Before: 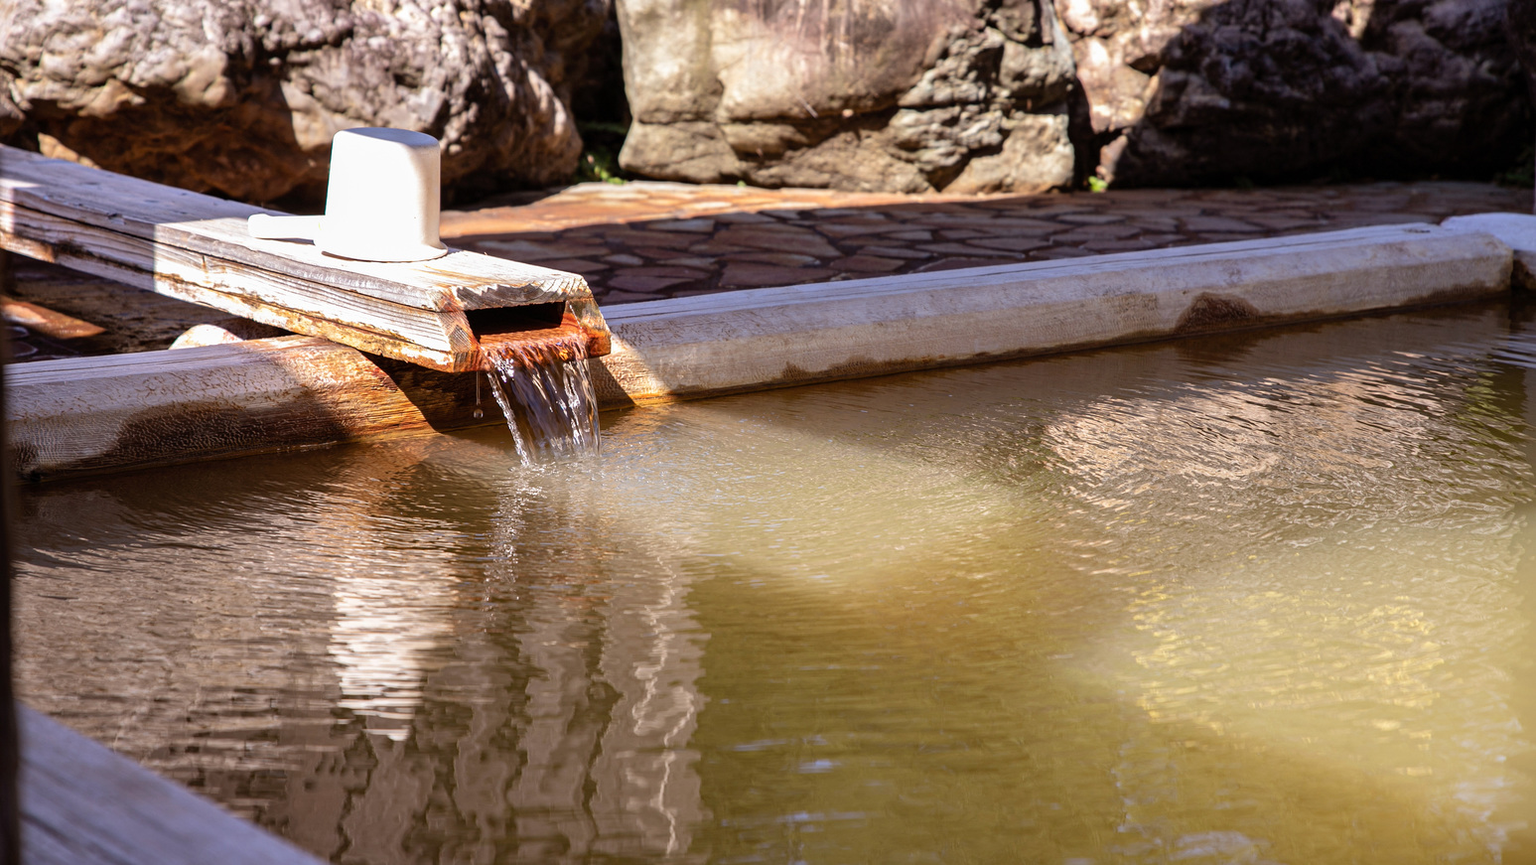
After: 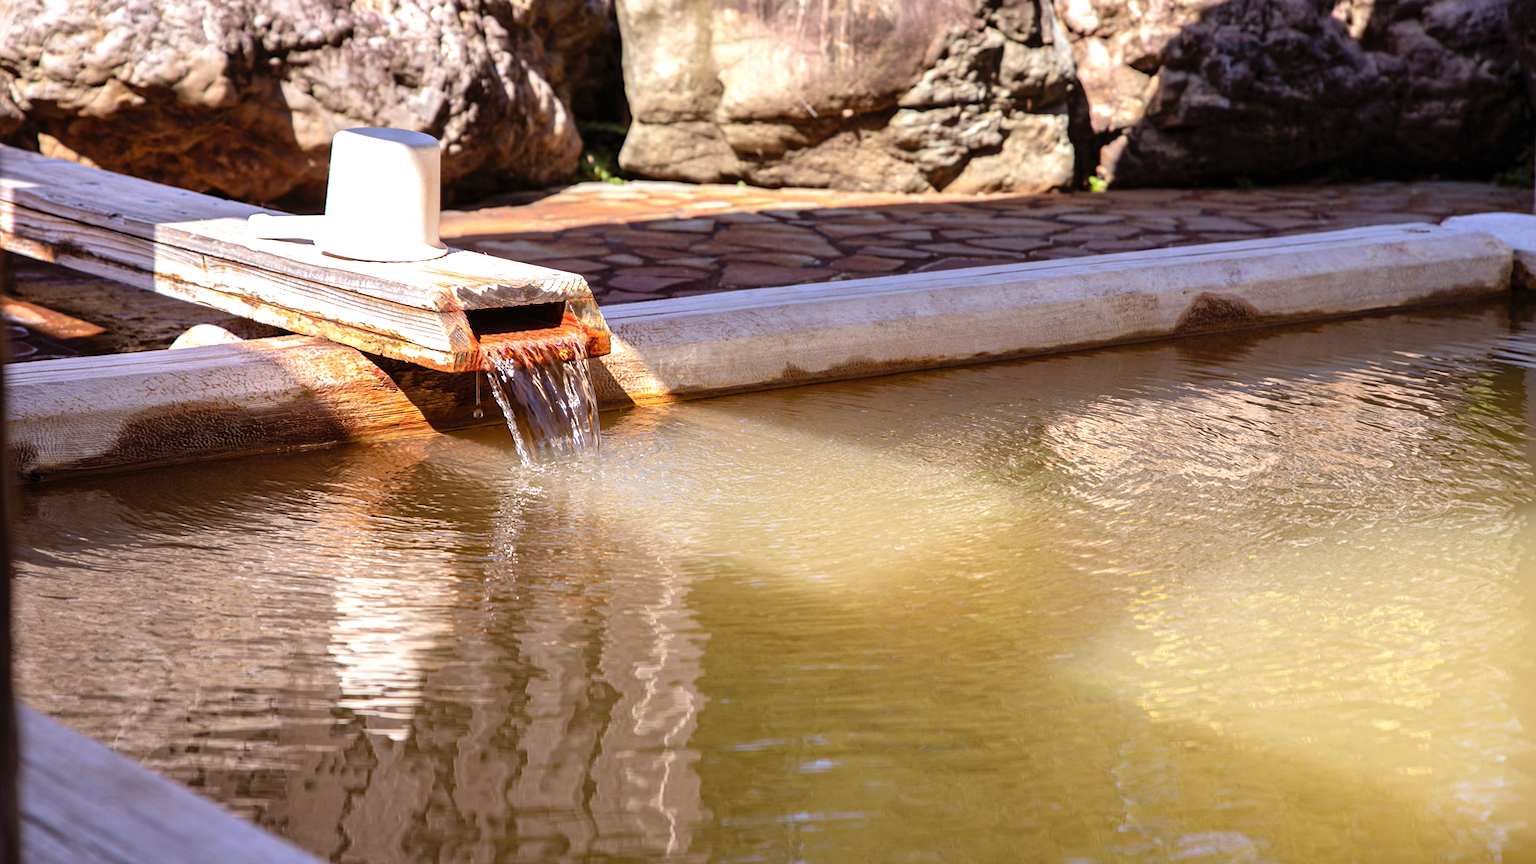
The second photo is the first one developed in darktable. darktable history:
levels: levels [0, 0.435, 0.917]
